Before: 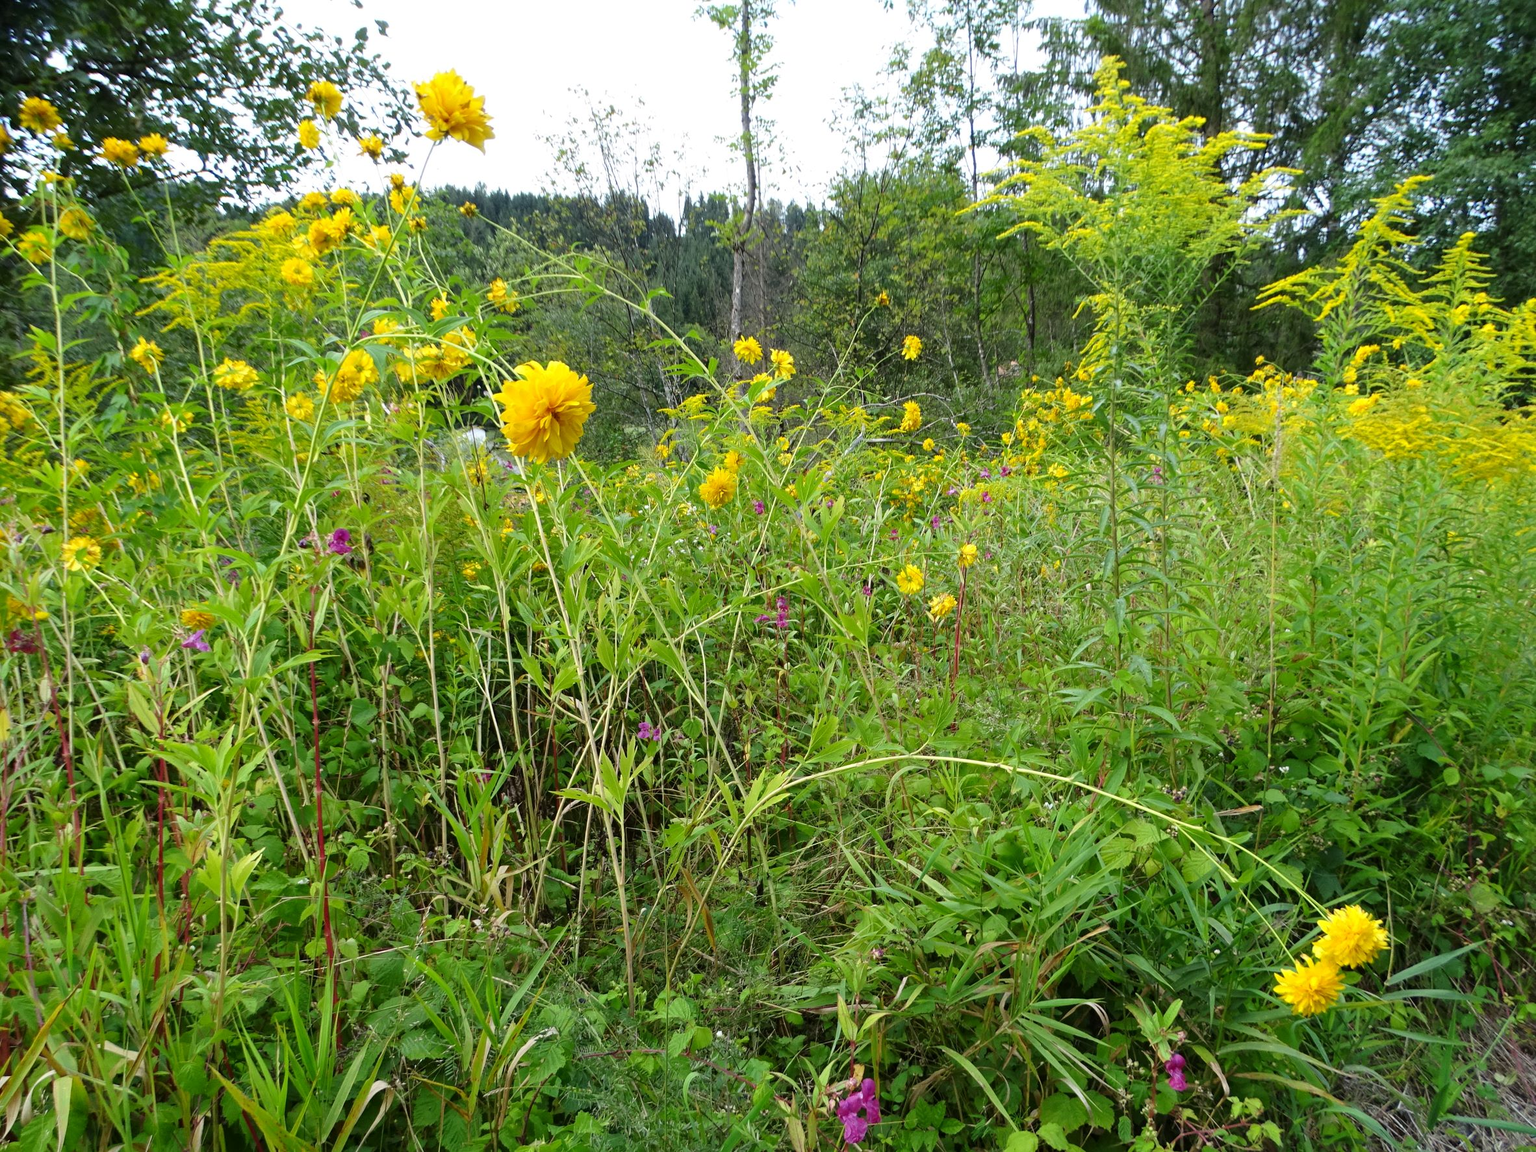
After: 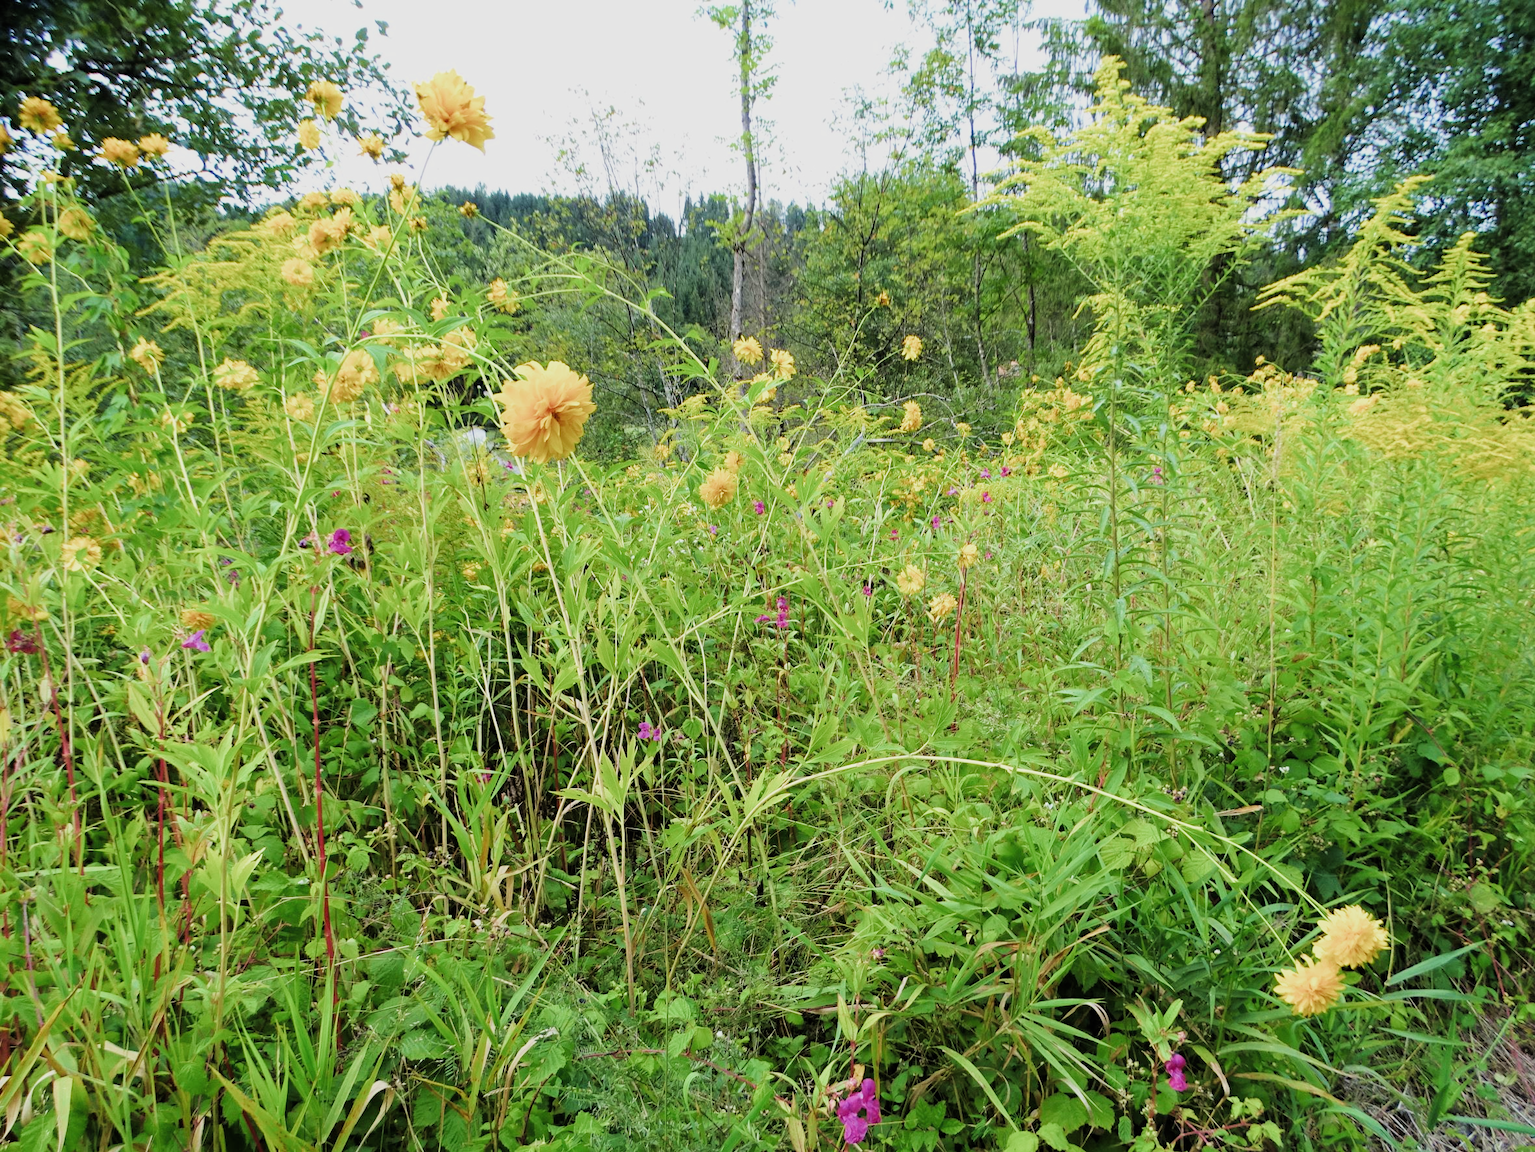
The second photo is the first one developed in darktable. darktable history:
velvia: on, module defaults
exposure: exposure 0.606 EV, compensate highlight preservation false
filmic rgb: black relative exposure -7.65 EV, white relative exposure 4.56 EV, threshold 3 EV, hardness 3.61, add noise in highlights 0, color science v3 (2019), use custom middle-gray values true, contrast in highlights soft, enable highlight reconstruction true
